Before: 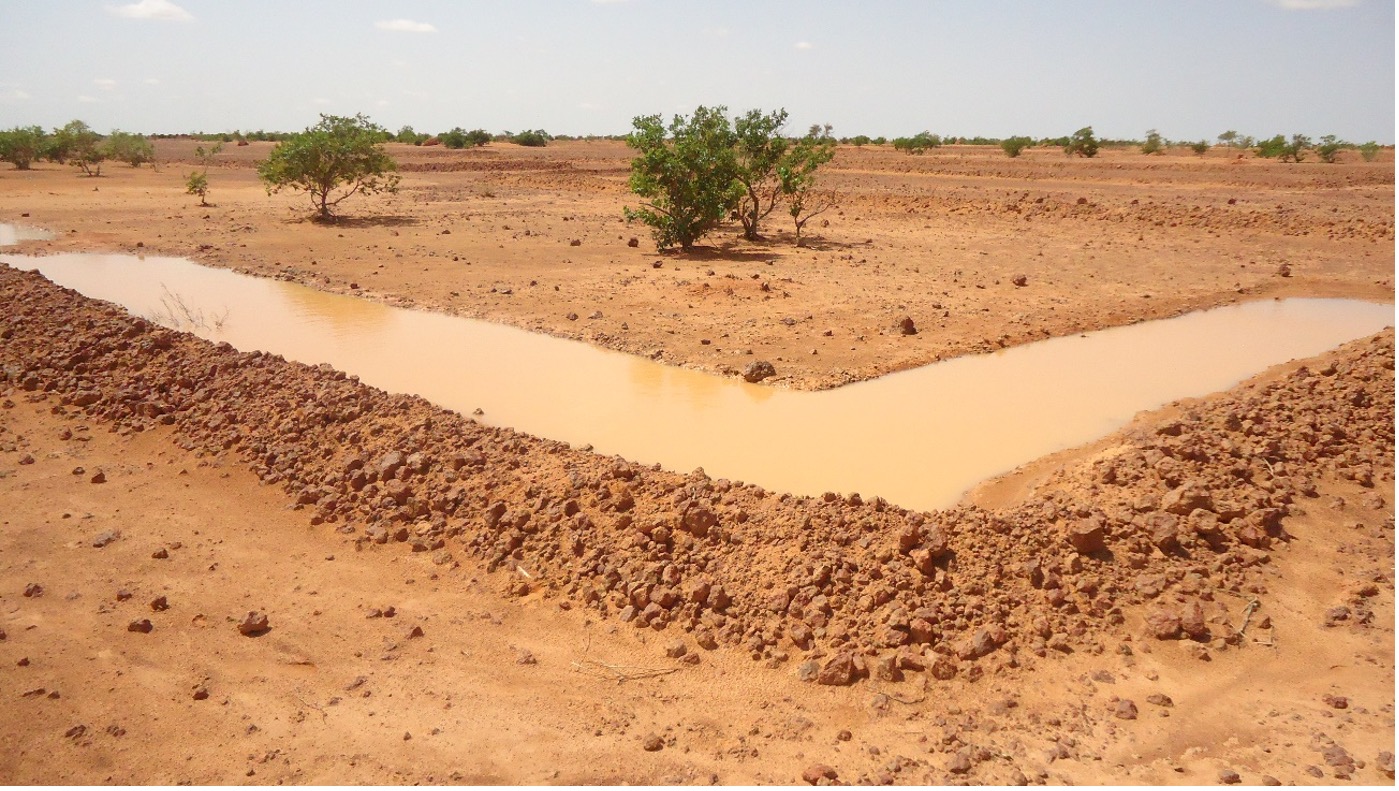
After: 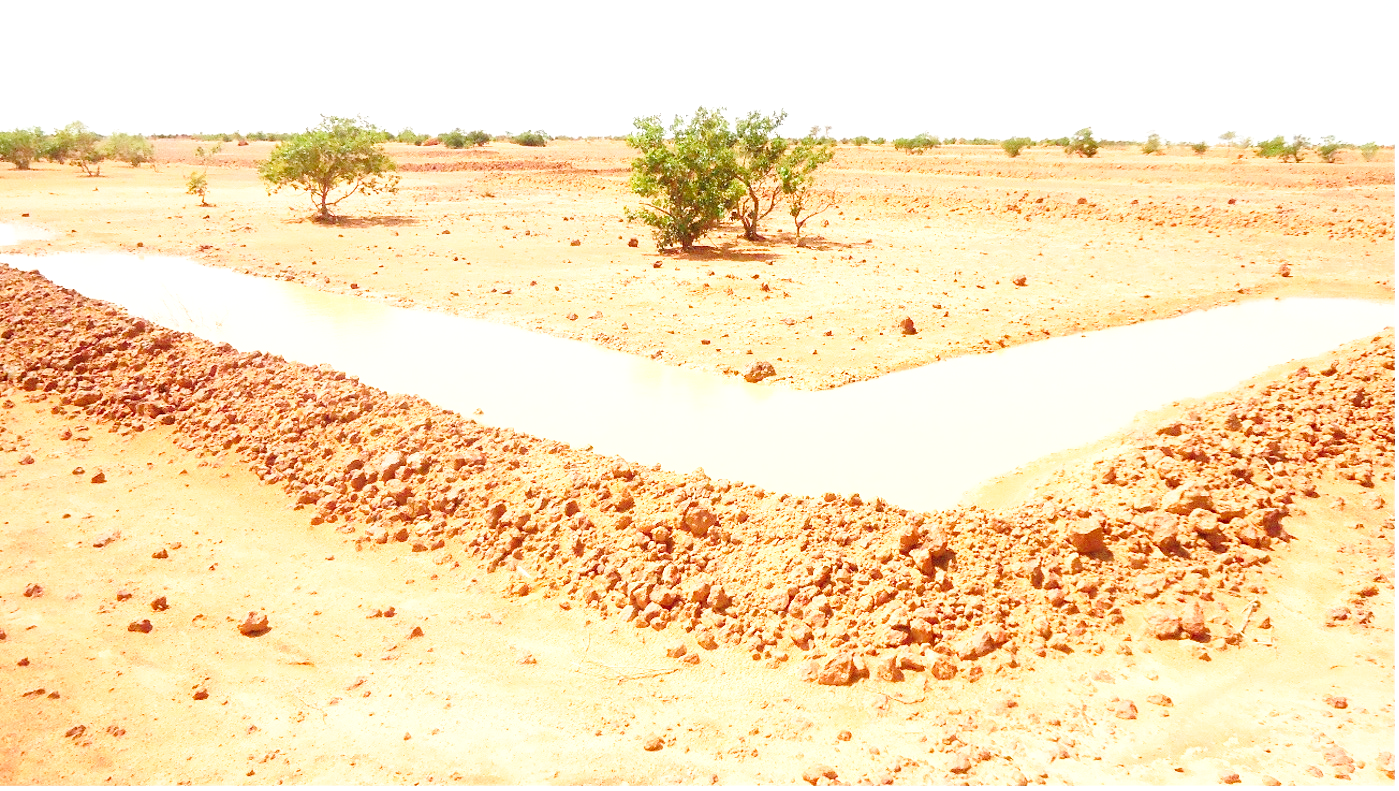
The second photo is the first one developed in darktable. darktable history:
base curve: curves: ch0 [(0, 0) (0.028, 0.03) (0.121, 0.232) (0.46, 0.748) (0.859, 0.968) (1, 1)], preserve colors none
exposure: black level correction 0, exposure 1.1 EV, compensate exposure bias true, compensate highlight preservation false
